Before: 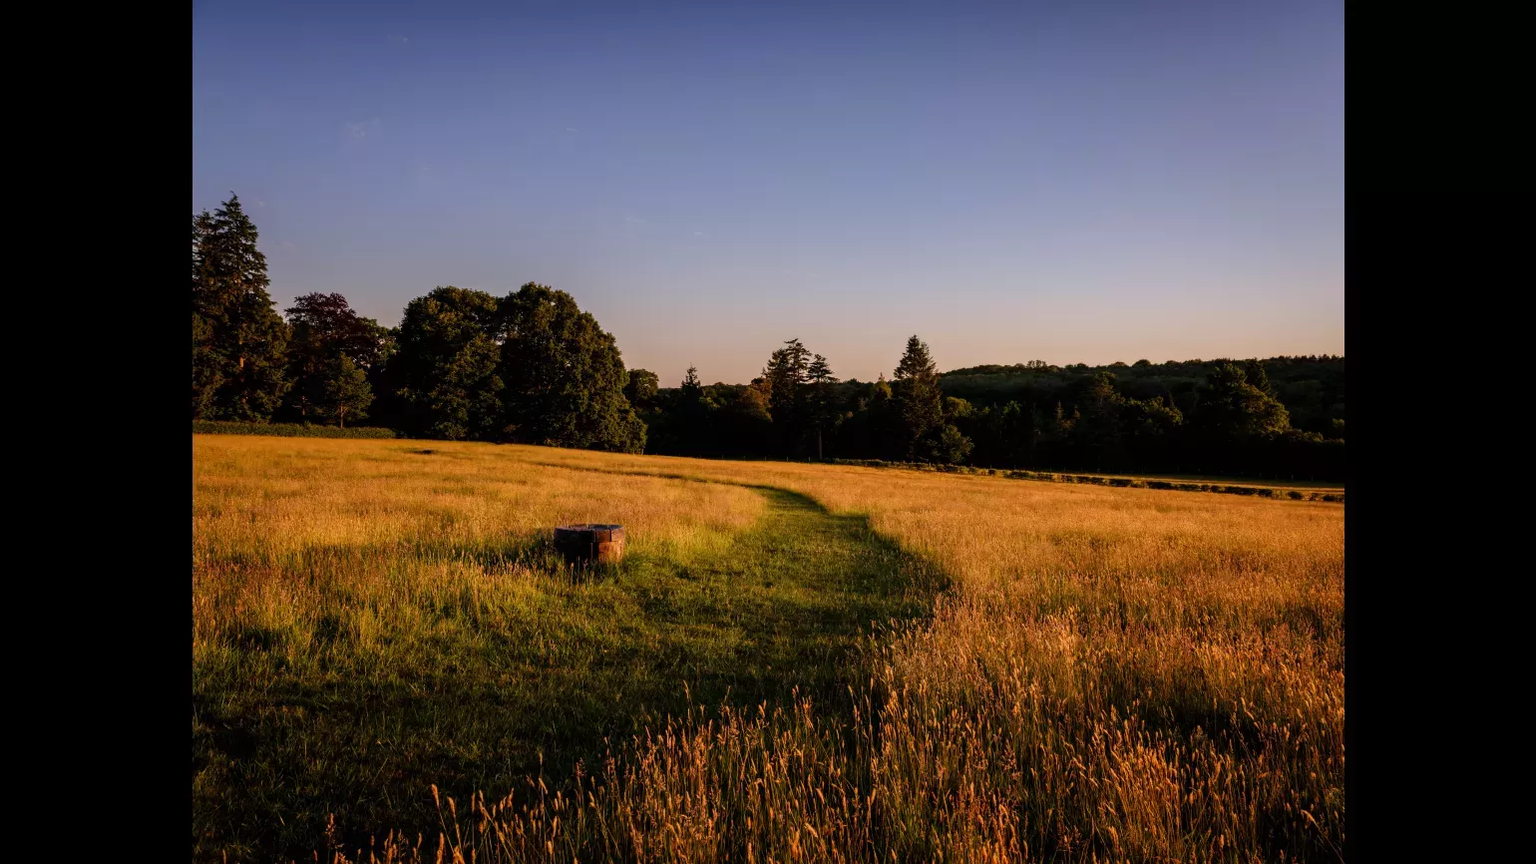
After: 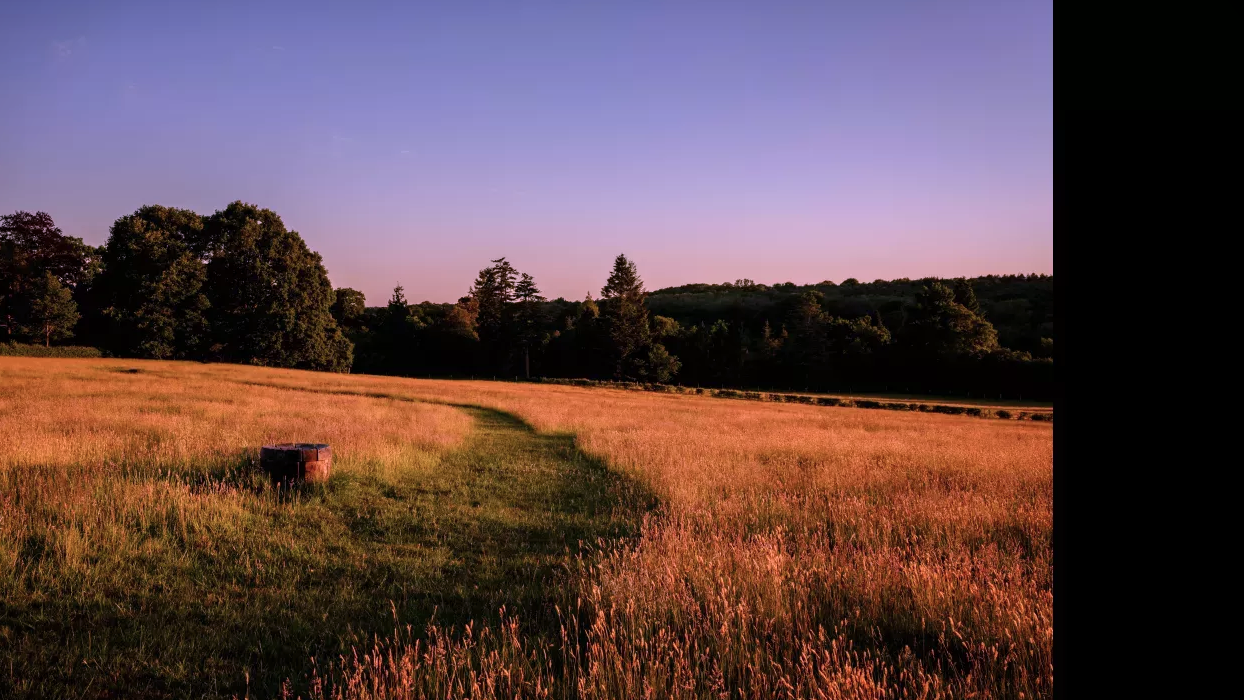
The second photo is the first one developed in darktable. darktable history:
vignetting: fall-off start 97.23%, saturation -0.024, center (-0.033, -0.042), width/height ratio 1.179, unbound false
crop: left 19.159%, top 9.58%, bottom 9.58%
color correction: highlights a* 15.46, highlights b* -20.56
